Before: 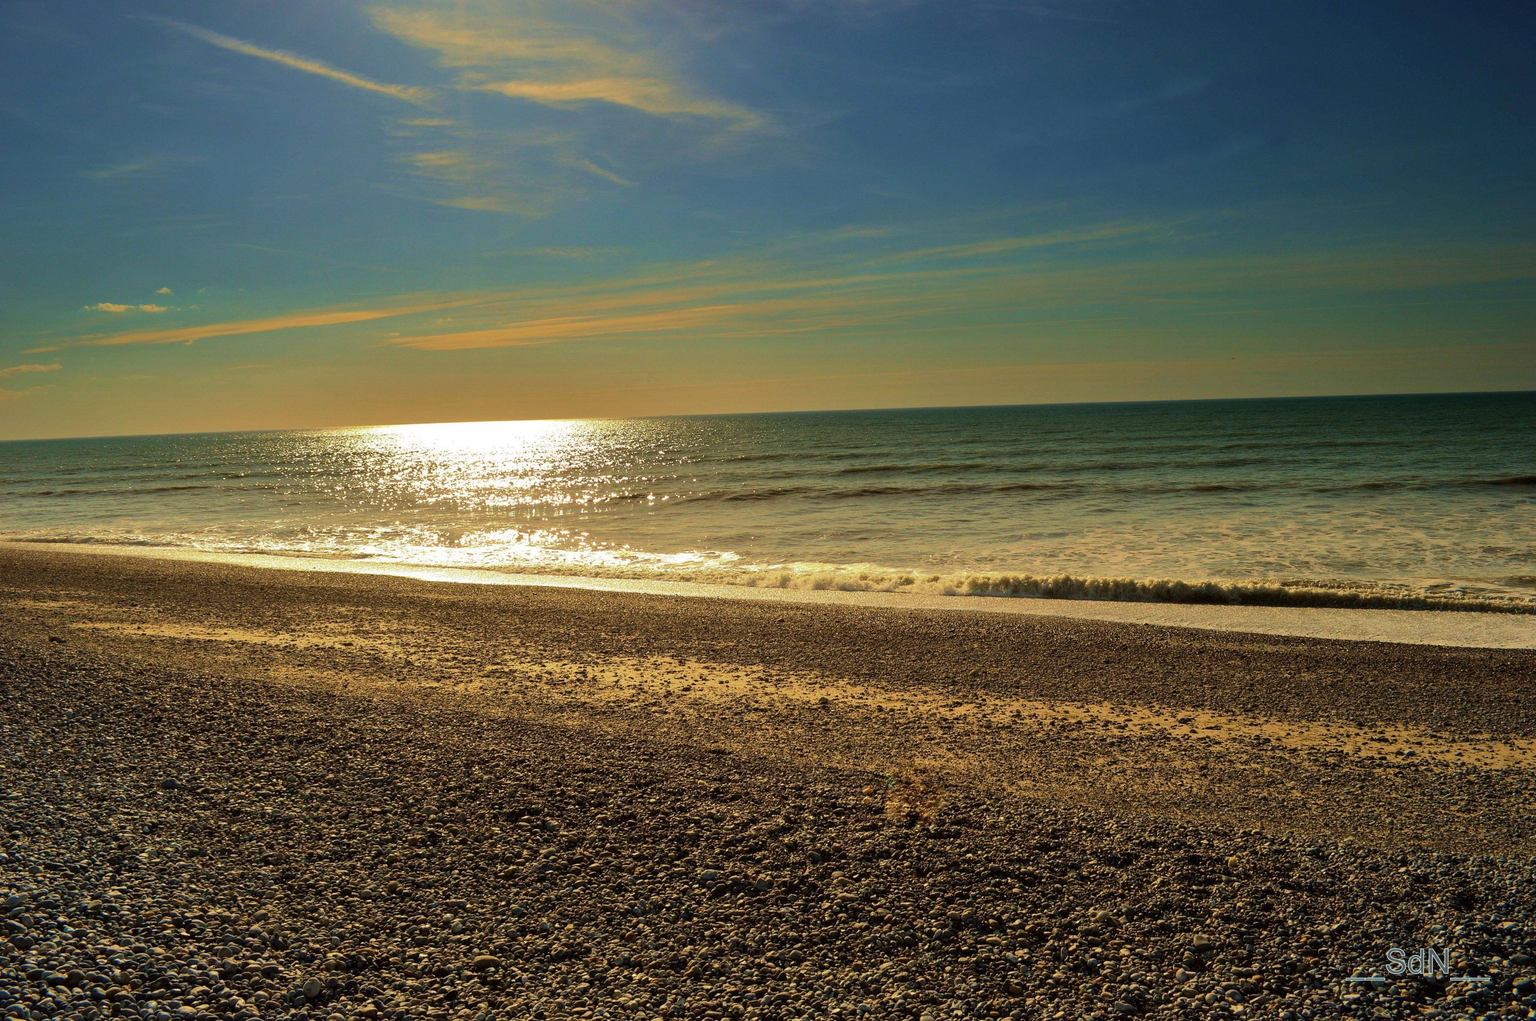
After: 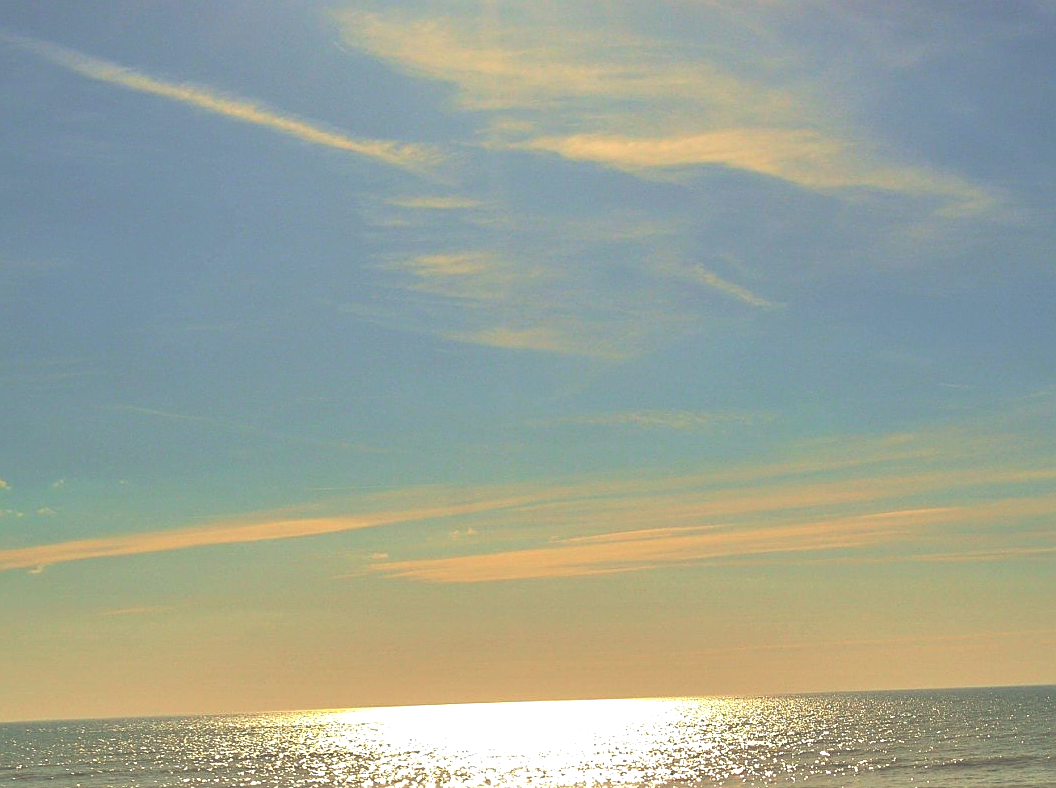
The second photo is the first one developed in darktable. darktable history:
exposure: black level correction -0.072, exposure 0.501 EV, compensate highlight preservation false
crop and rotate: left 10.865%, top 0.061%, right 47.856%, bottom 53.638%
sharpen: on, module defaults
